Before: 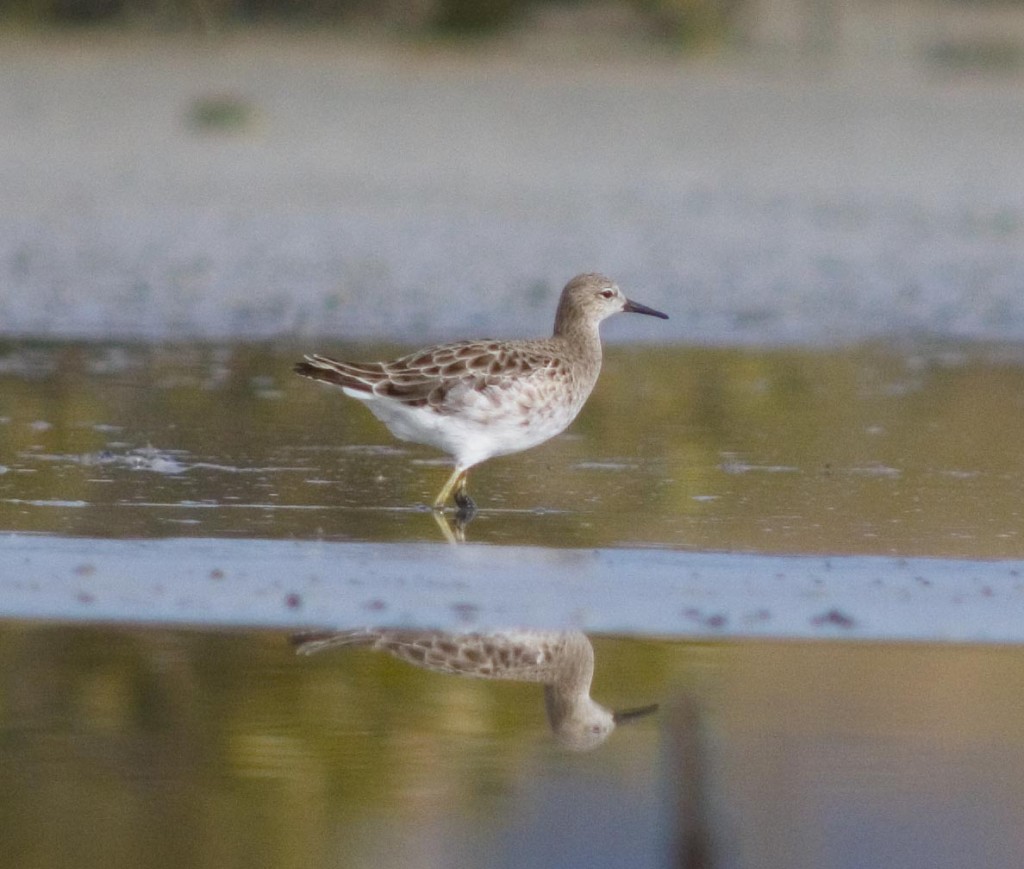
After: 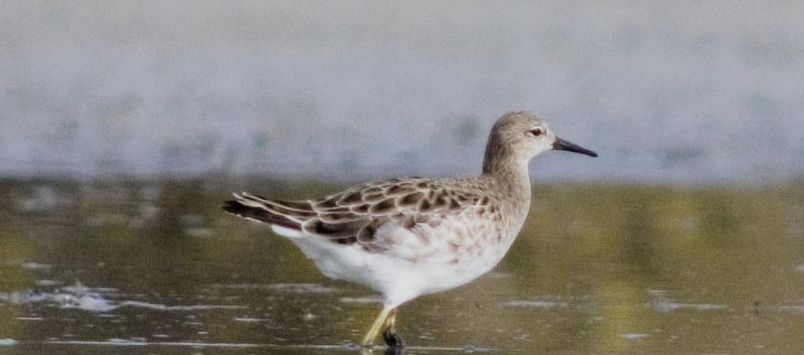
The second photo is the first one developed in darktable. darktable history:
crop: left 6.992%, top 18.741%, right 14.488%, bottom 40.317%
filmic rgb: black relative exposure -5 EV, white relative exposure 3.95 EV, hardness 2.89, contrast 1.397, highlights saturation mix -31.37%
